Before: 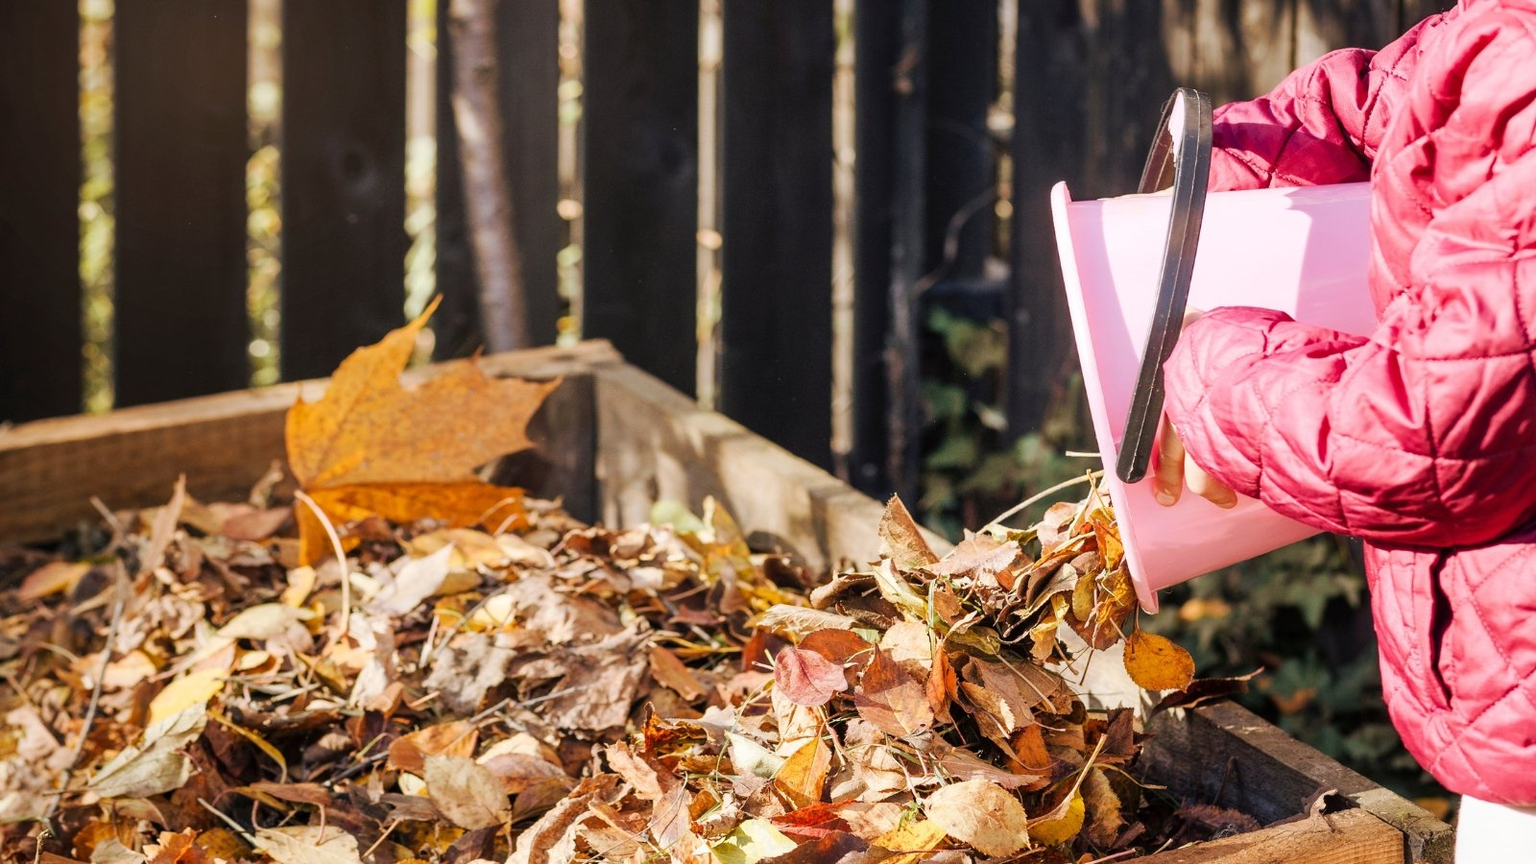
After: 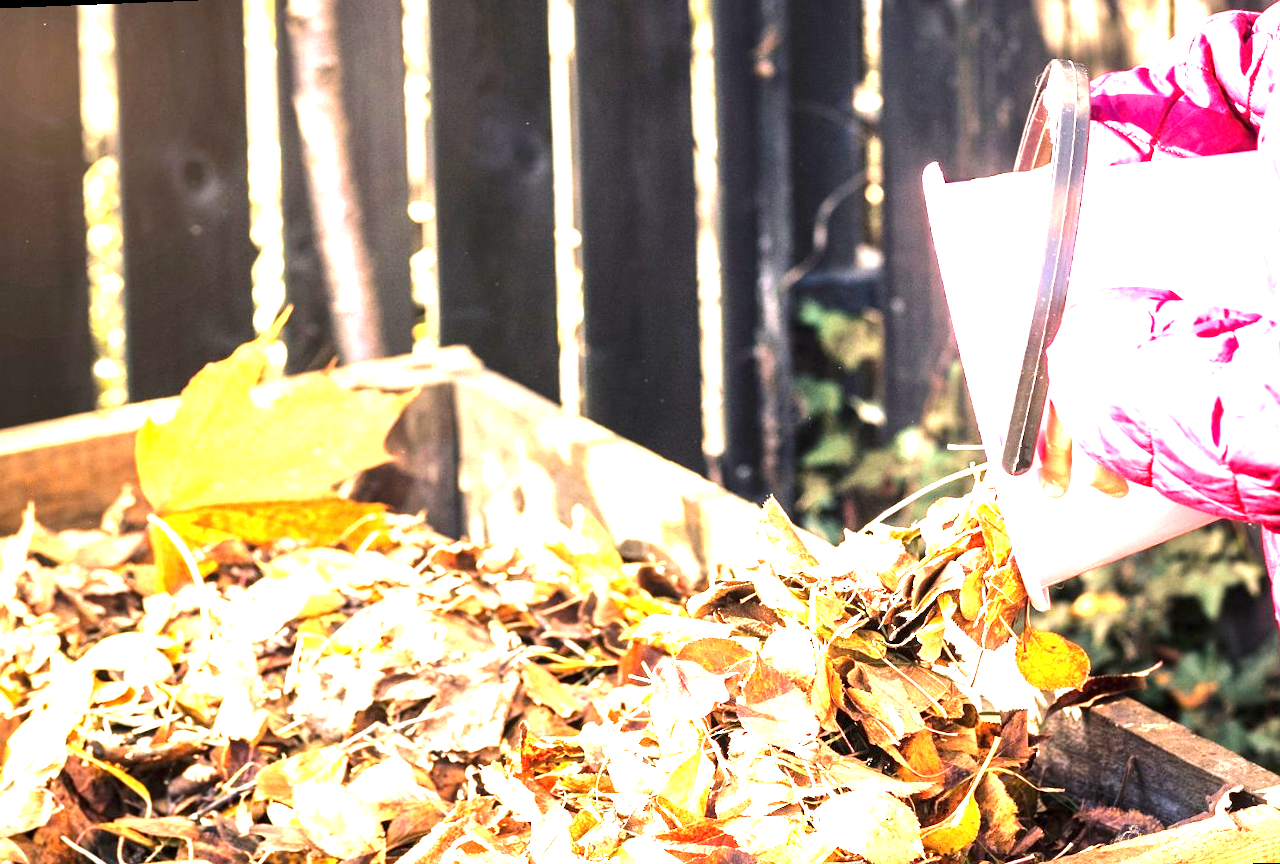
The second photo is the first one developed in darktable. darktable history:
rotate and perspective: rotation -2.12°, lens shift (vertical) 0.009, lens shift (horizontal) -0.008, automatic cropping original format, crop left 0.036, crop right 0.964, crop top 0.05, crop bottom 0.959
tone equalizer: -8 EV -0.417 EV, -7 EV -0.389 EV, -6 EV -0.333 EV, -5 EV -0.222 EV, -3 EV 0.222 EV, -2 EV 0.333 EV, -1 EV 0.389 EV, +0 EV 0.417 EV, edges refinement/feathering 500, mask exposure compensation -1.57 EV, preserve details no
crop: left 8.026%, right 7.374%
exposure: exposure 2 EV, compensate highlight preservation false
